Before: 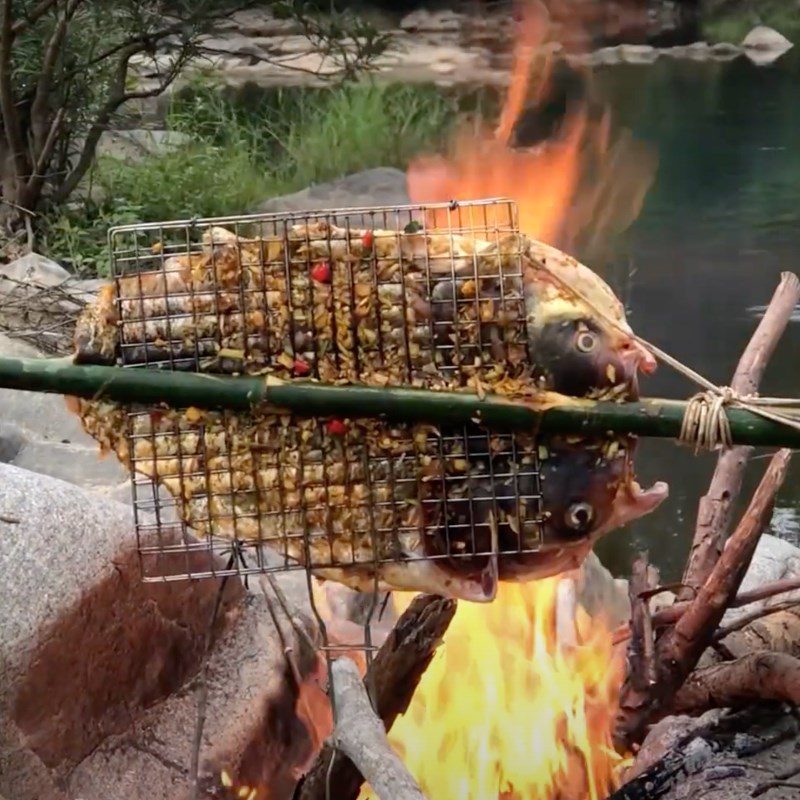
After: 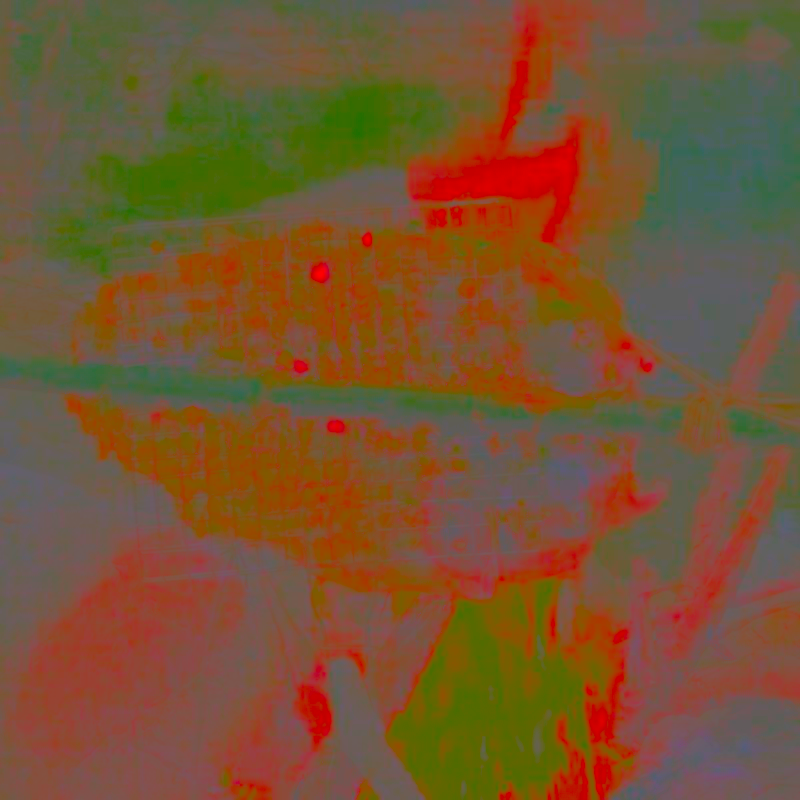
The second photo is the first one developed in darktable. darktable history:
contrast brightness saturation: contrast -0.982, brightness -0.158, saturation 0.763
exposure: exposure 0.607 EV, compensate highlight preservation false
